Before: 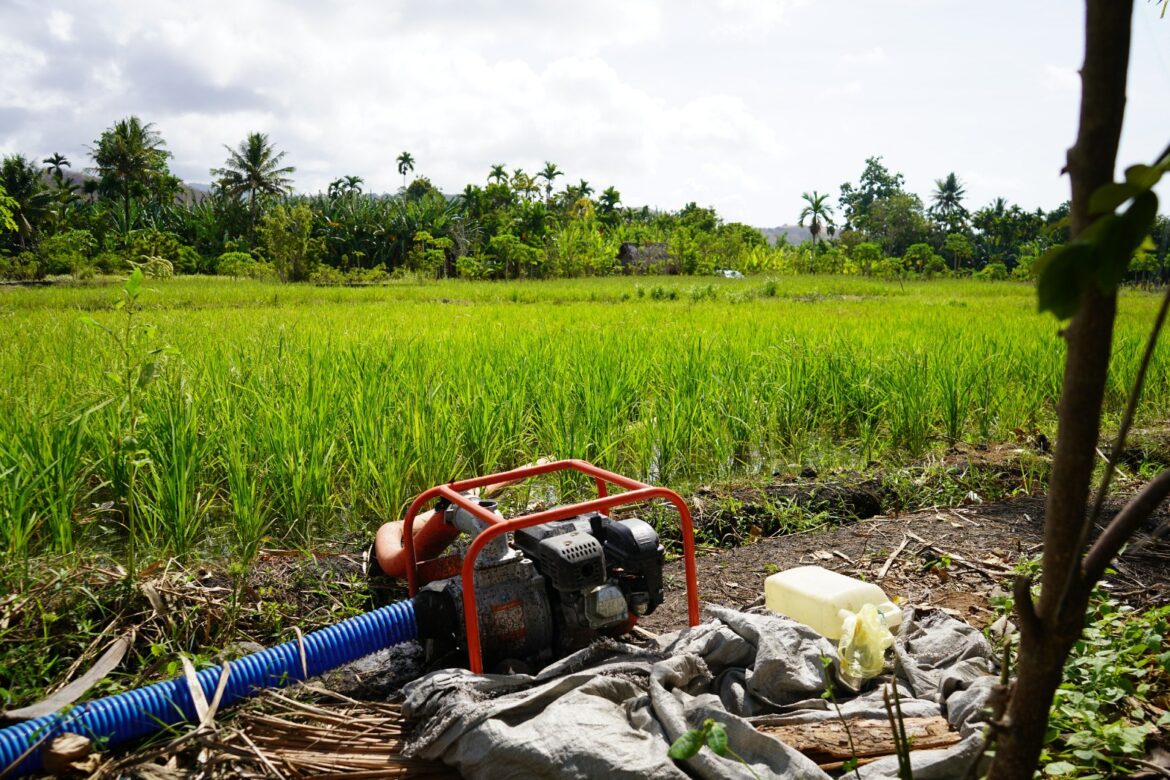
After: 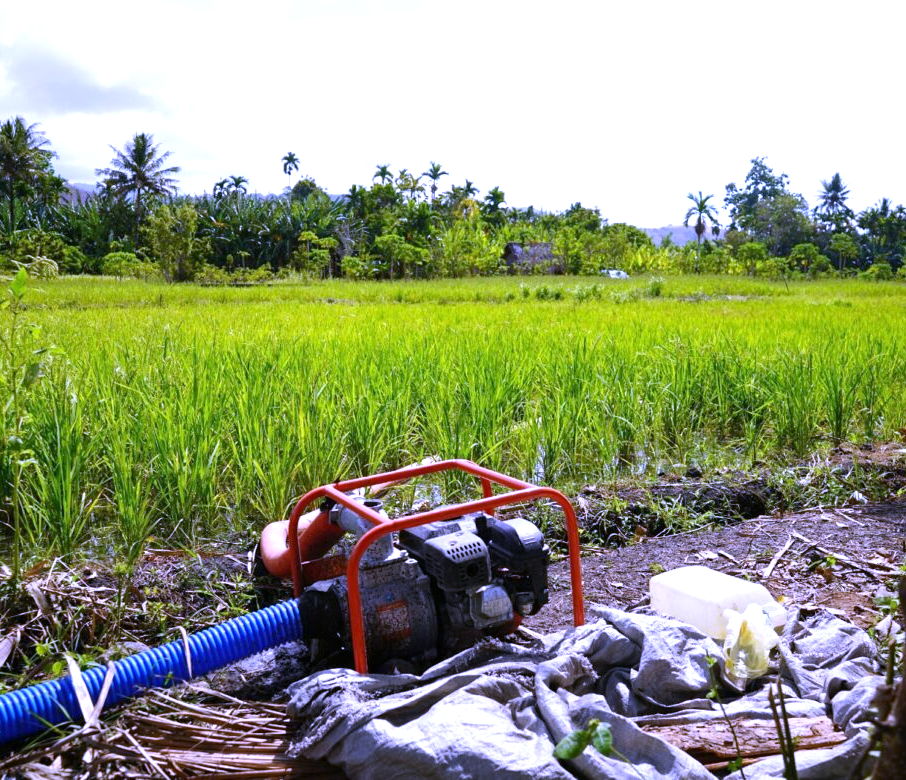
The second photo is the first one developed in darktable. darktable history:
crop: left 9.88%, right 12.664%
white balance: red 0.98, blue 1.61
exposure: exposure 0.376 EV, compensate highlight preservation false
